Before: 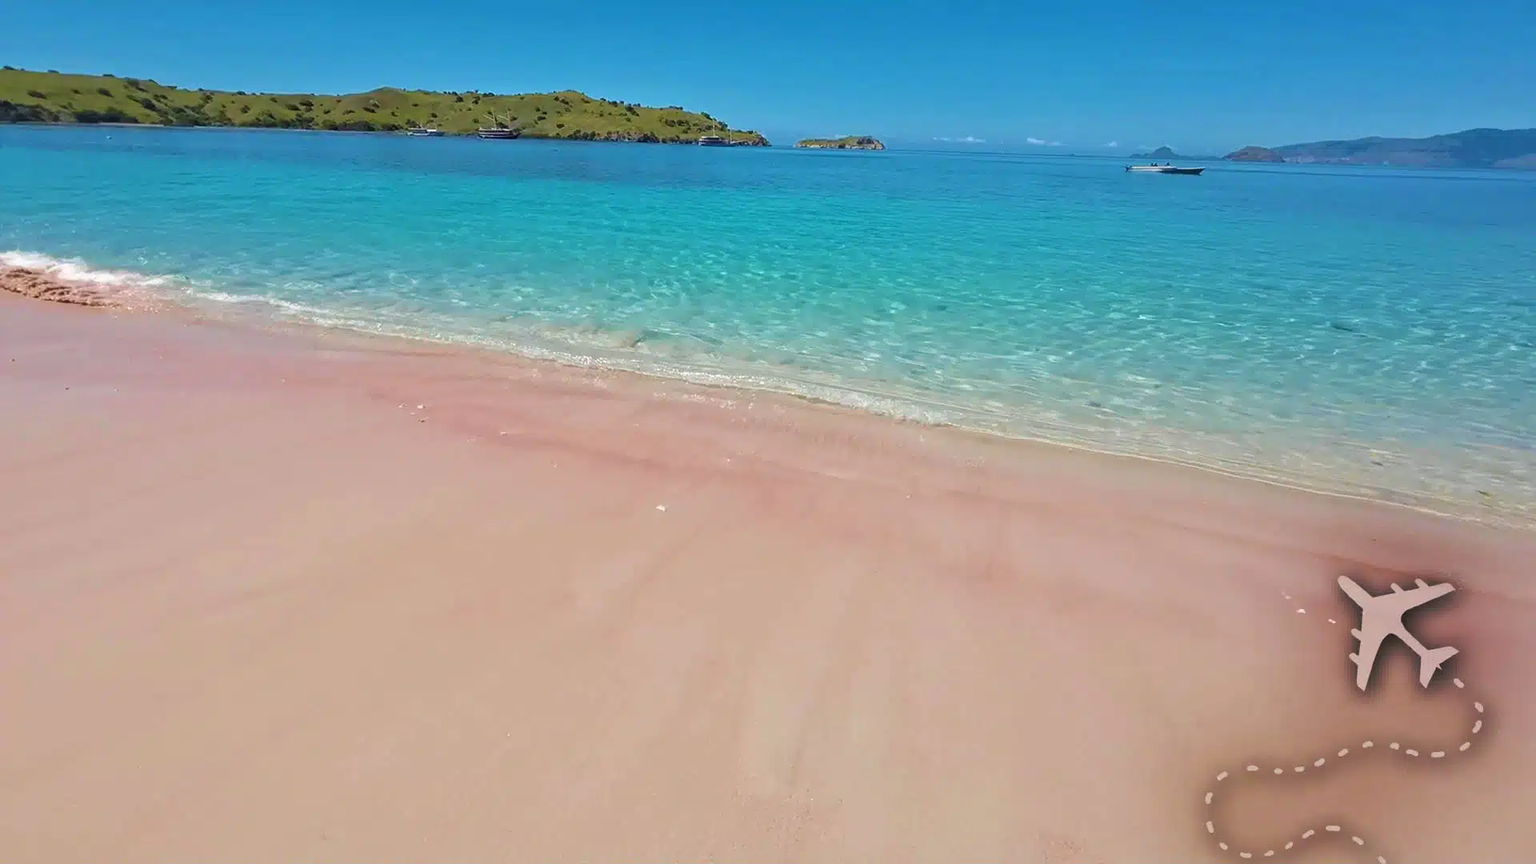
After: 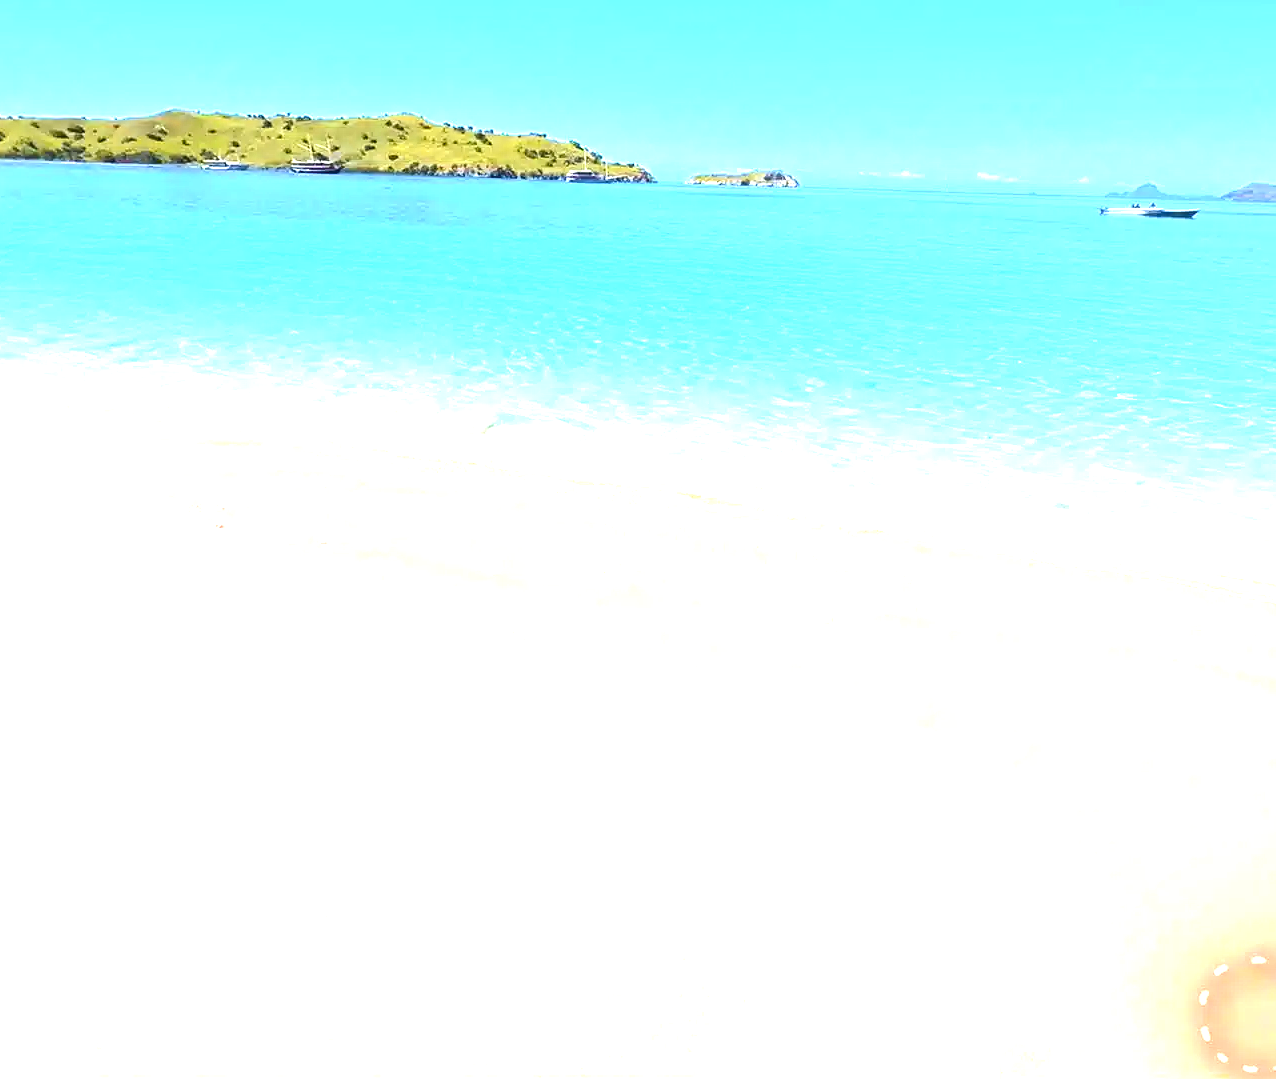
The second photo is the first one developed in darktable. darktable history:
tone curve: curves: ch0 [(0, 0) (0.227, 0.17) (0.766, 0.774) (1, 1)]; ch1 [(0, 0) (0.114, 0.127) (0.437, 0.452) (0.498, 0.495) (0.579, 0.602) (1, 1)]; ch2 [(0, 0) (0.233, 0.259) (0.493, 0.492) (0.568, 0.596) (1, 1)], color space Lab, independent channels, preserve colors none
exposure: black level correction 0, exposure 2.125 EV, compensate highlight preservation false
contrast equalizer: y [[0.5, 0.5, 0.478, 0.5, 0.5, 0.5], [0.5 ×6], [0.5 ×6], [0 ×6], [0 ×6]]
crop and rotate: left 16.038%, right 17.453%
